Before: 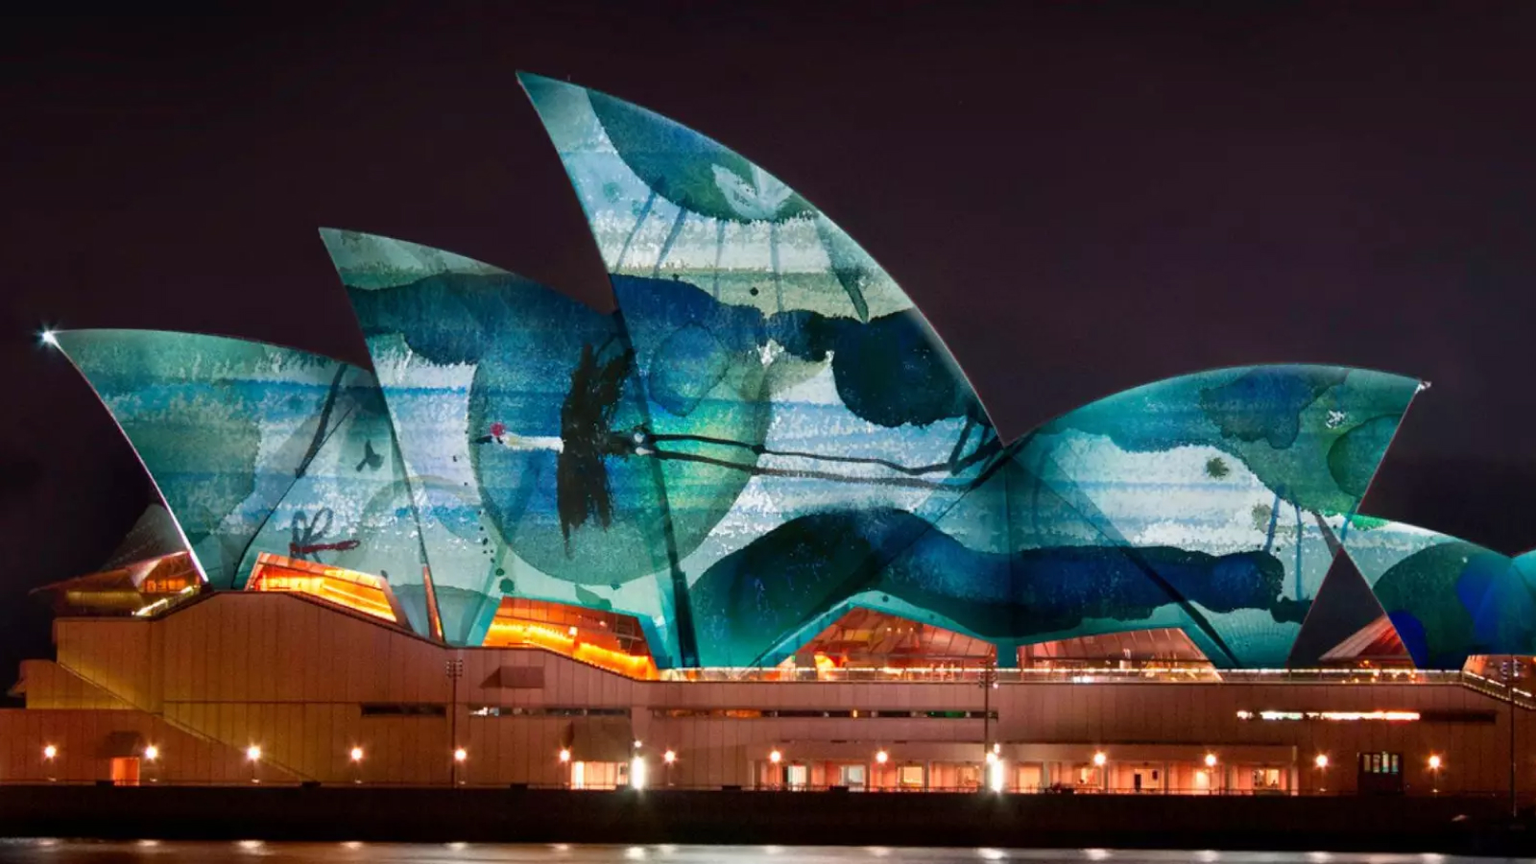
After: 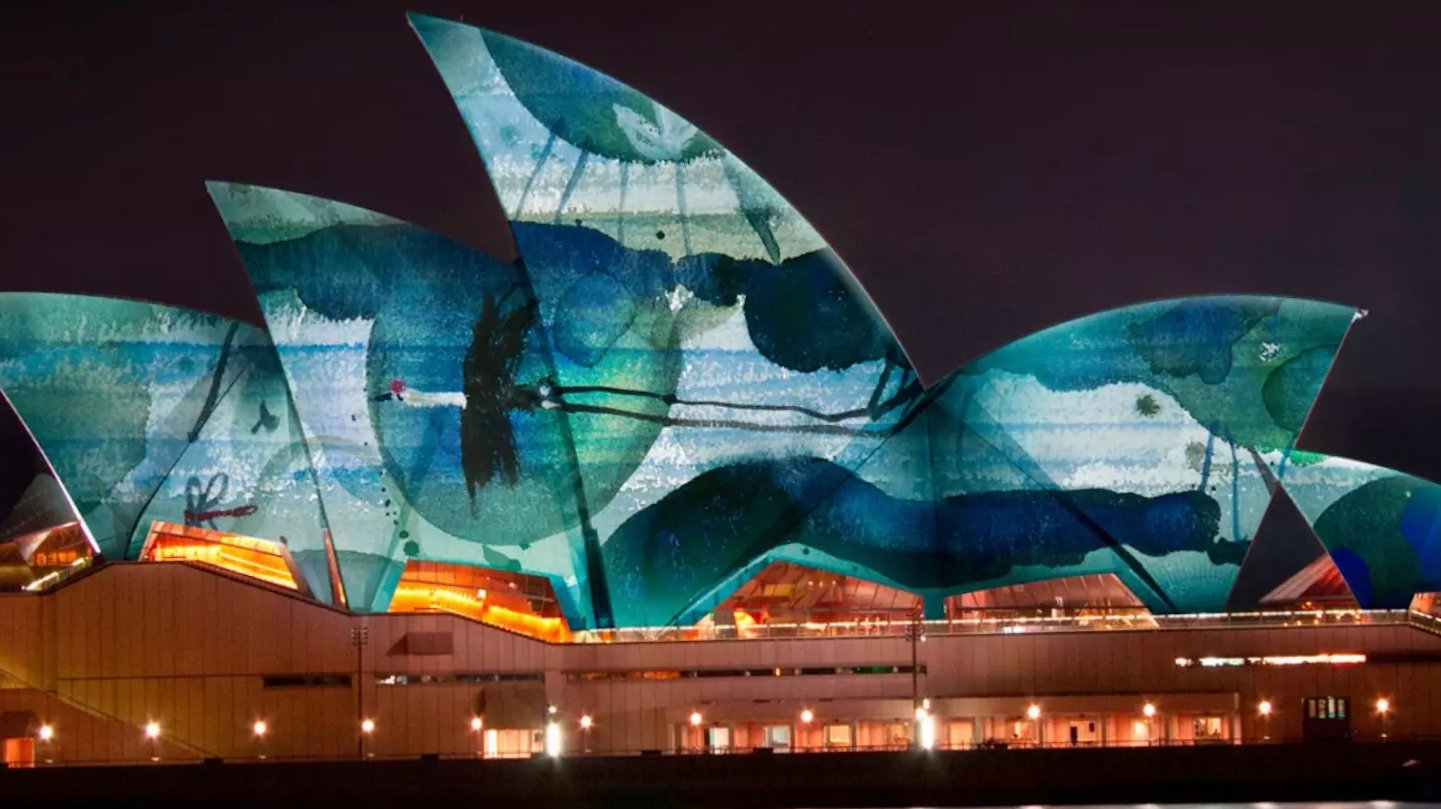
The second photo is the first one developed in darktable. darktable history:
crop and rotate: angle 1.57°, left 5.544%, top 5.681%
